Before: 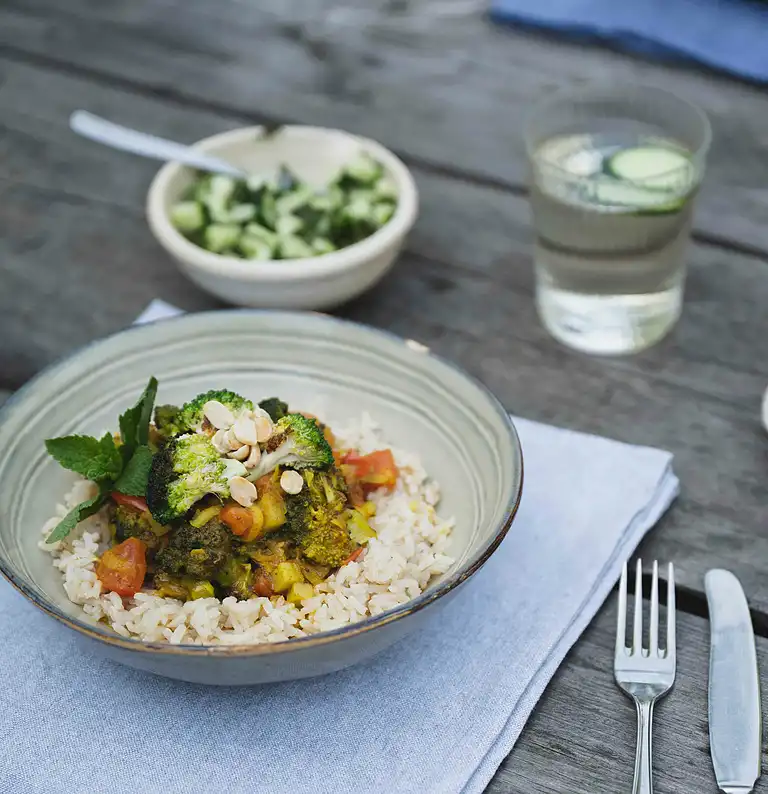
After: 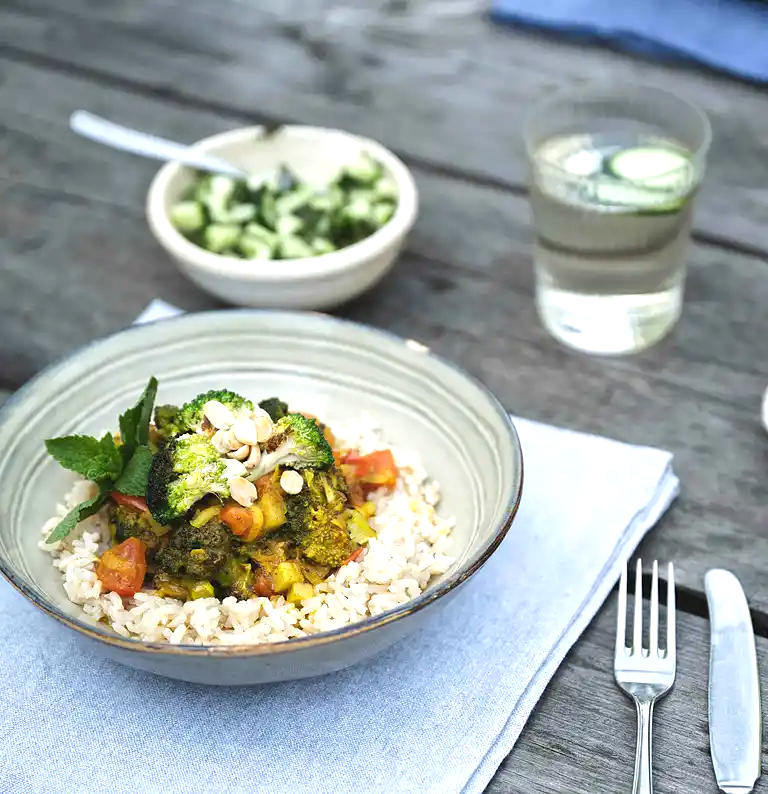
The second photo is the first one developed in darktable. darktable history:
local contrast: highlights 106%, shadows 103%, detail 119%, midtone range 0.2
exposure: exposure 0.632 EV, compensate highlight preservation false
